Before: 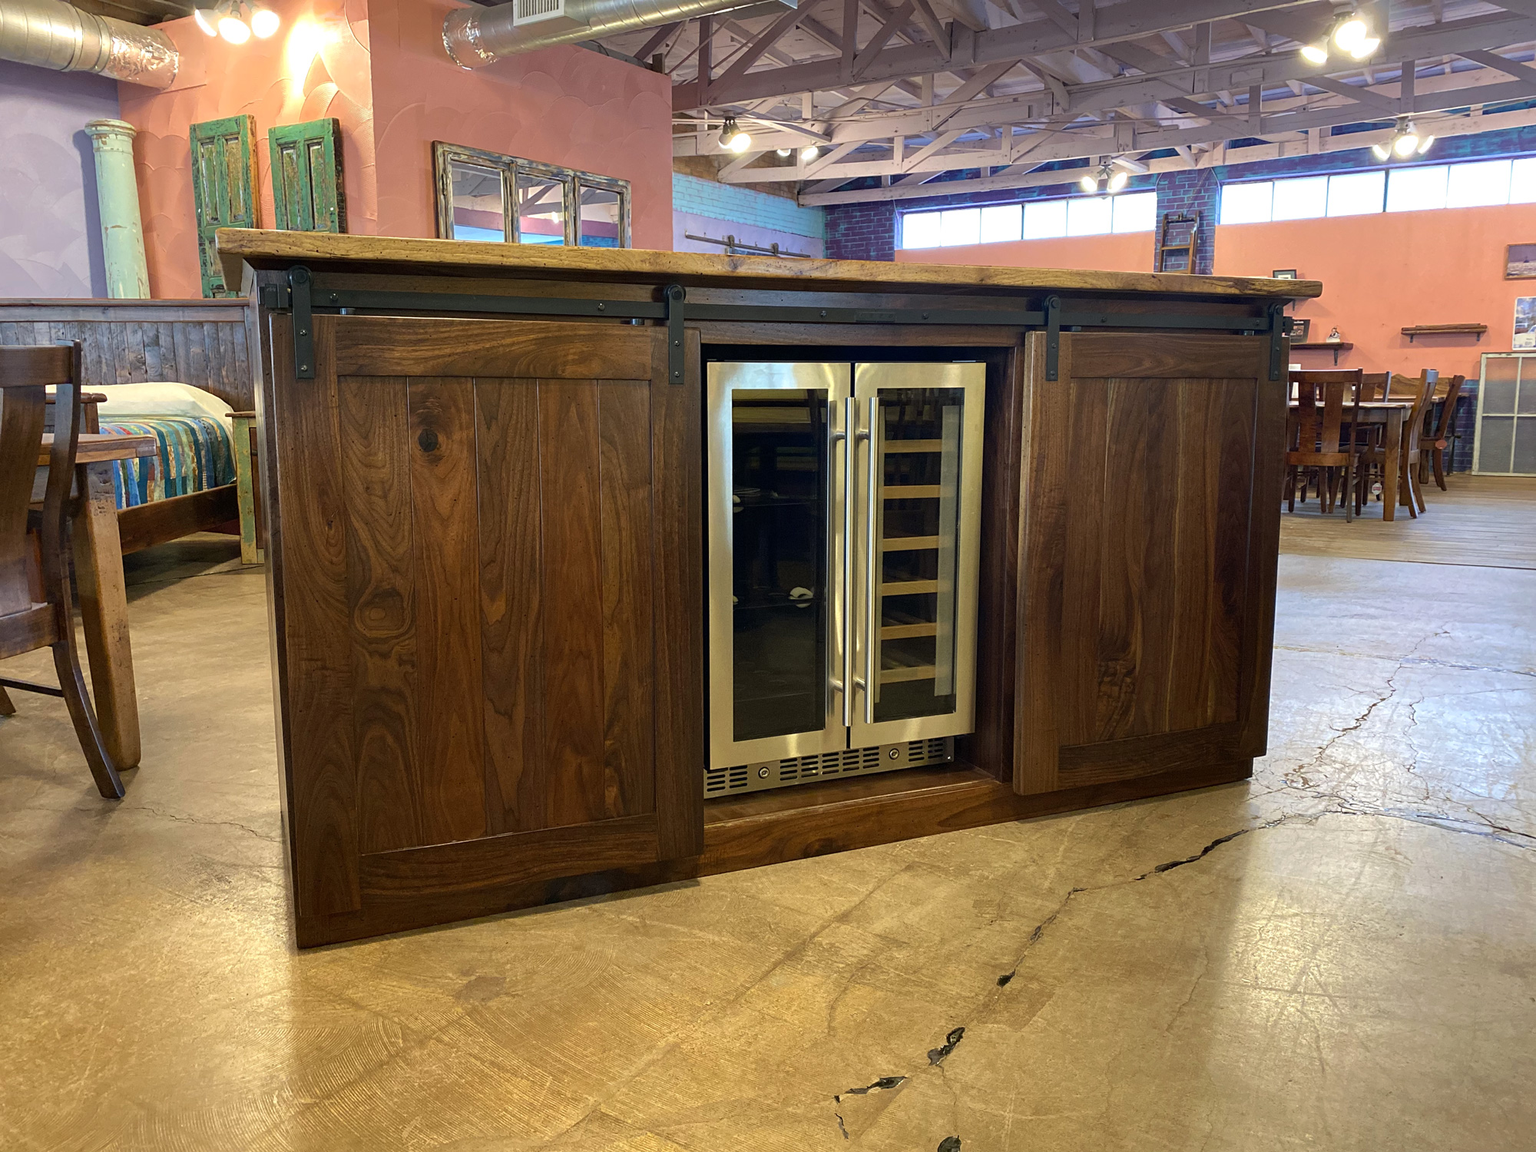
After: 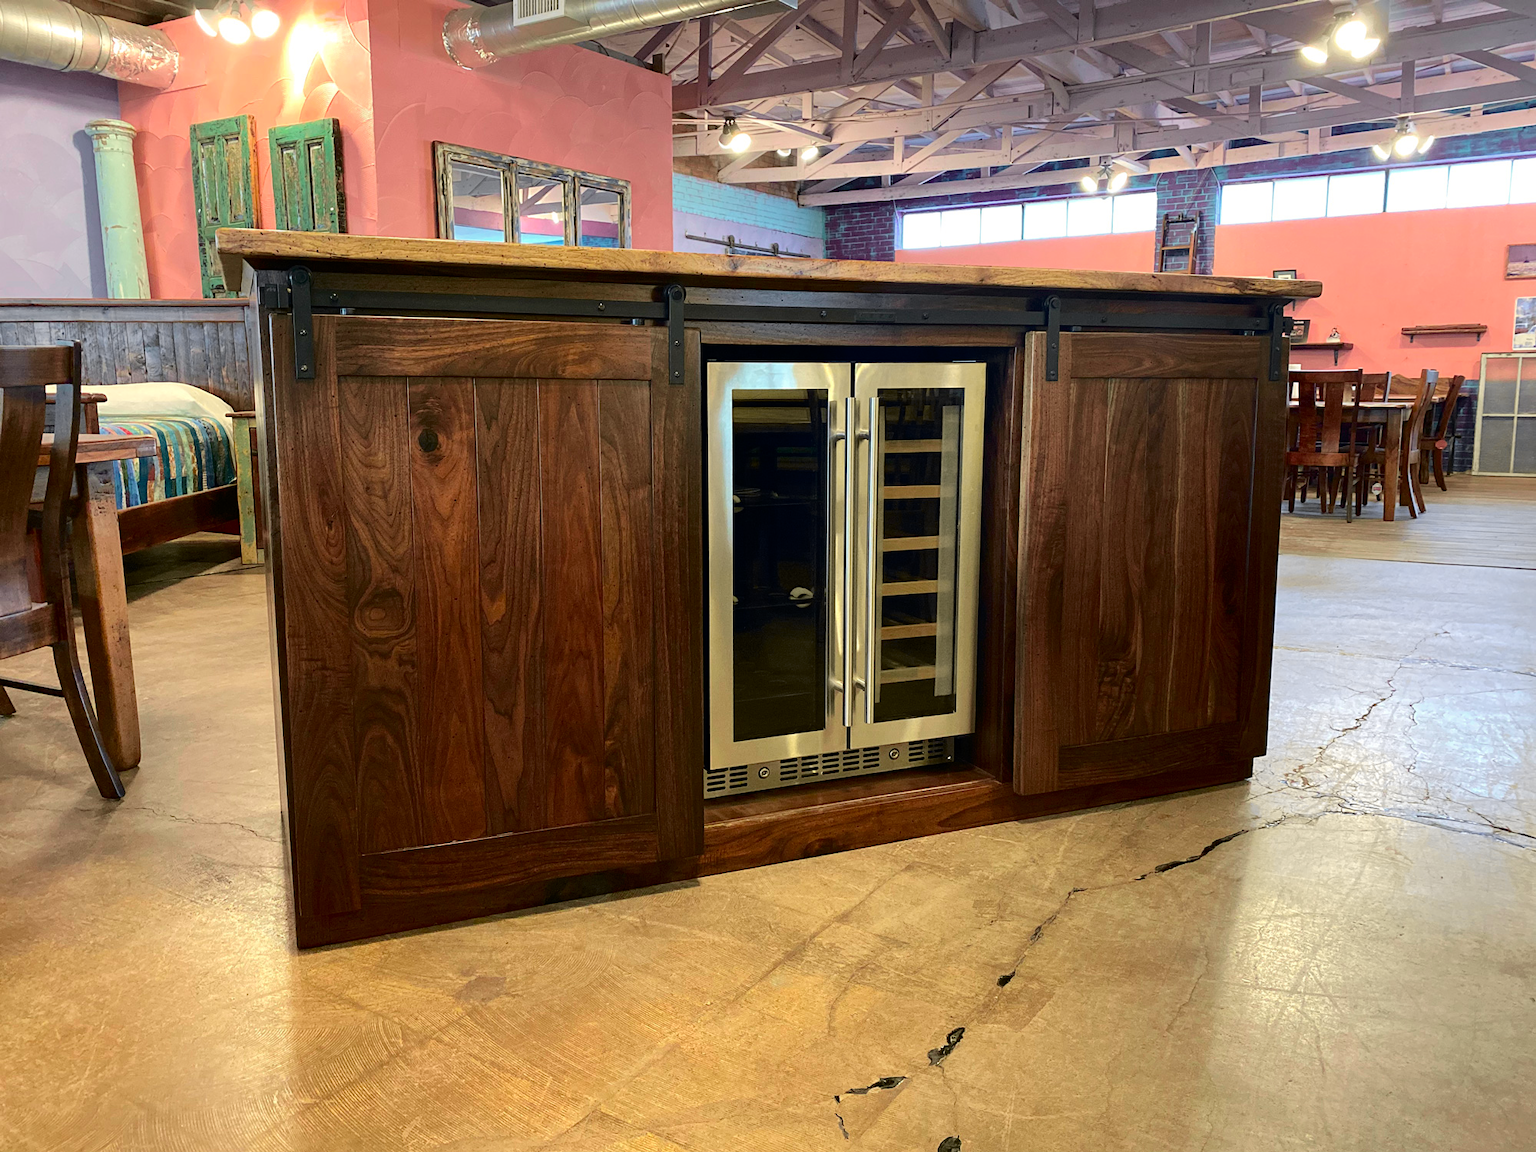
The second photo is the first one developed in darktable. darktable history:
tone curve: curves: ch0 [(0.003, 0) (0.066, 0.031) (0.163, 0.112) (0.264, 0.238) (0.395, 0.421) (0.517, 0.56) (0.684, 0.734) (0.791, 0.814) (1, 1)]; ch1 [(0, 0) (0.164, 0.115) (0.337, 0.332) (0.39, 0.398) (0.464, 0.461) (0.501, 0.5) (0.507, 0.5) (0.534, 0.532) (0.577, 0.59) (0.652, 0.681) (0.733, 0.749) (0.811, 0.796) (1, 1)]; ch2 [(0, 0) (0.337, 0.382) (0.464, 0.476) (0.501, 0.502) (0.527, 0.54) (0.551, 0.565) (0.6, 0.59) (0.687, 0.675) (1, 1)], color space Lab, independent channels, preserve colors none
